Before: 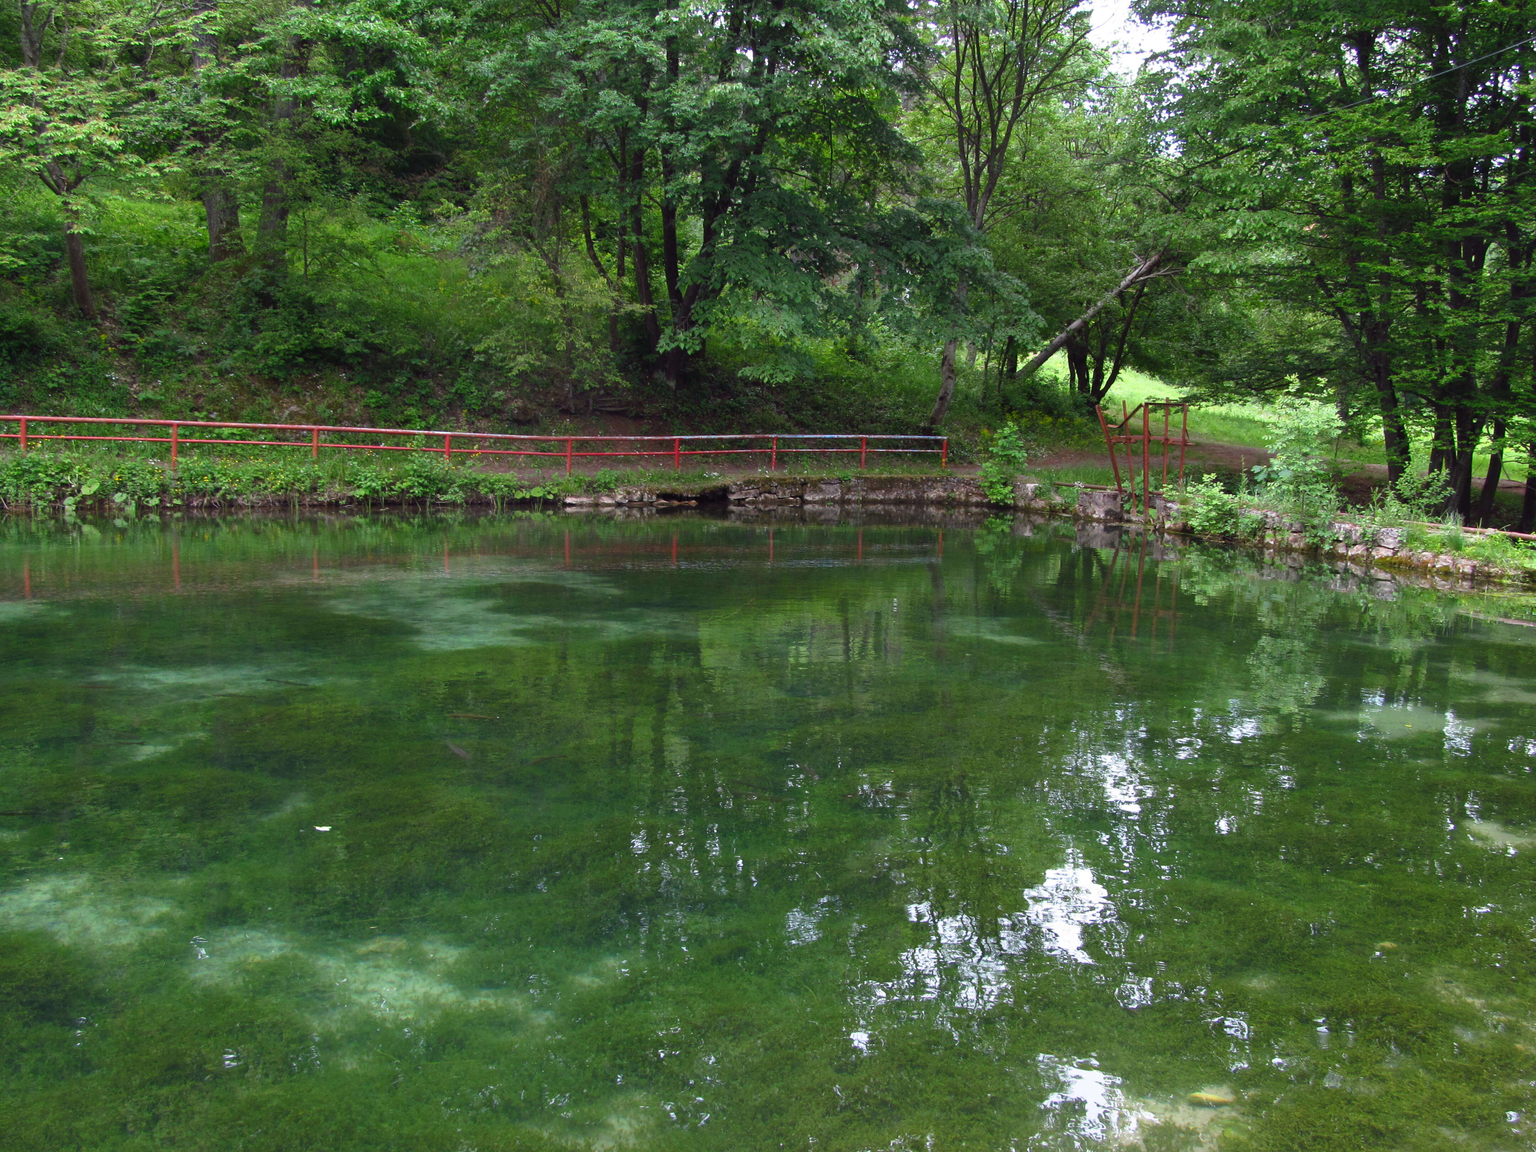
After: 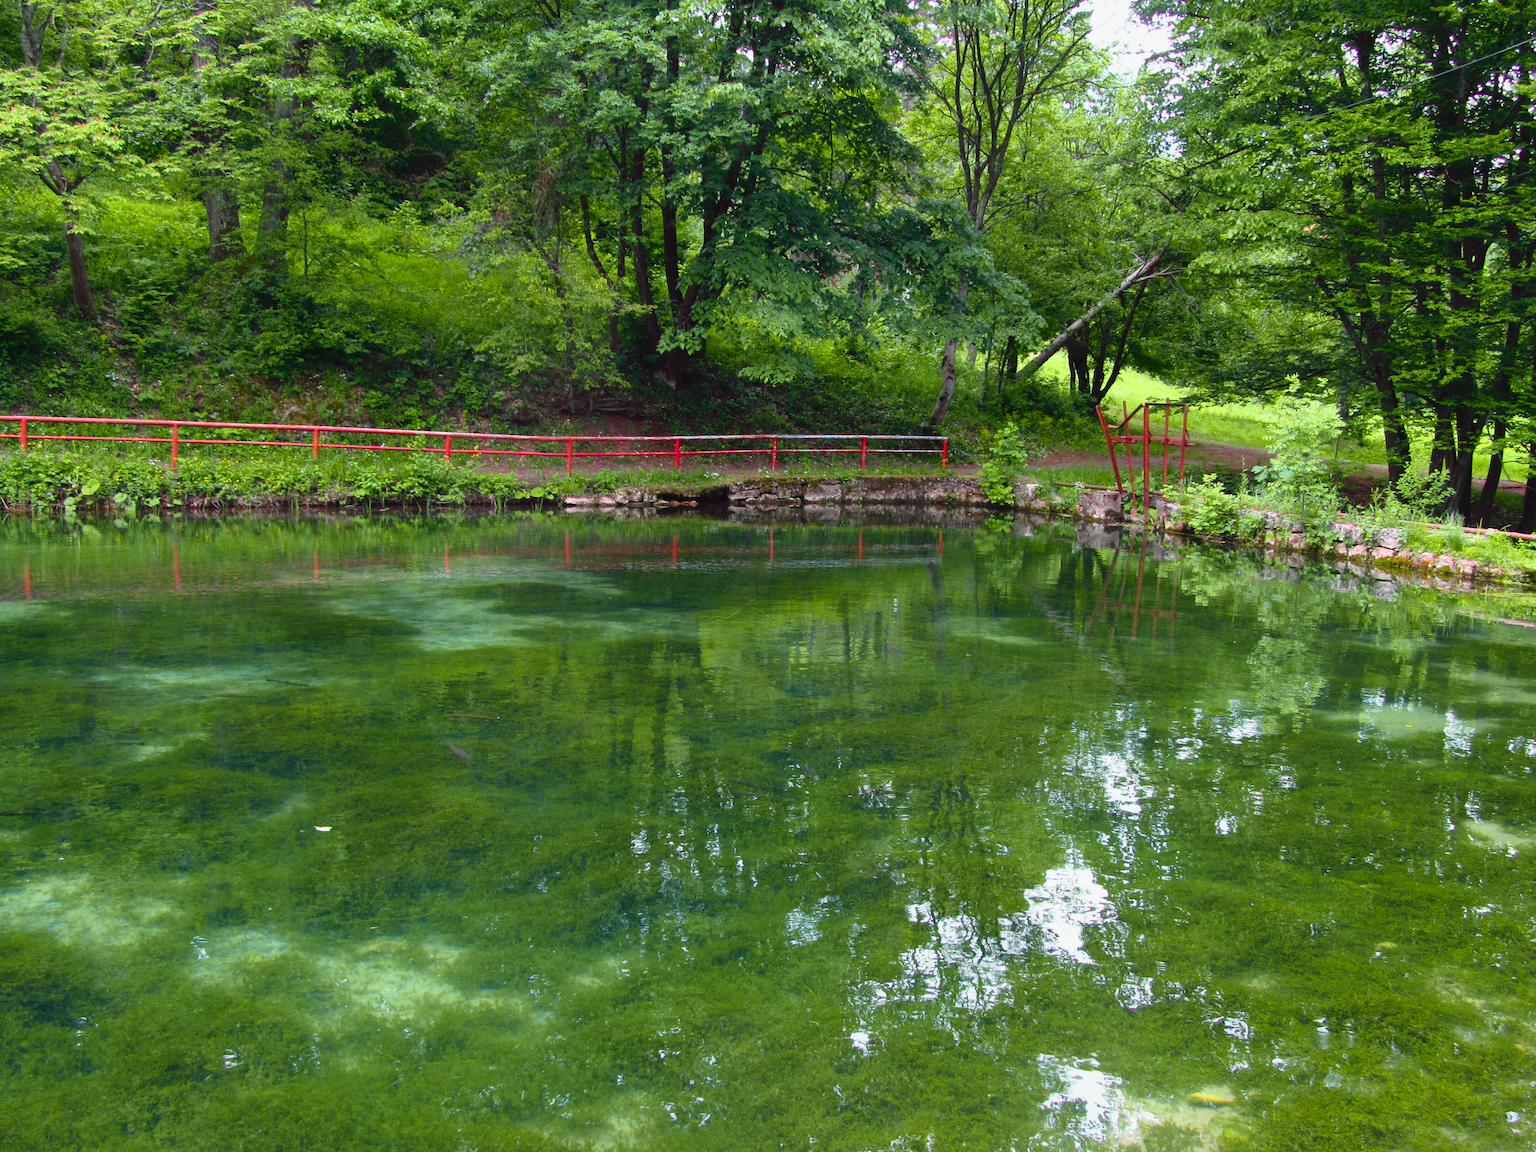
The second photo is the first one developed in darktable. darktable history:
tone curve: curves: ch0 [(0, 0.012) (0.144, 0.137) (0.326, 0.386) (0.489, 0.573) (0.656, 0.763) (0.849, 0.902) (1, 0.974)]; ch1 [(0, 0) (0.366, 0.367) (0.475, 0.453) (0.494, 0.493) (0.504, 0.497) (0.544, 0.579) (0.562, 0.619) (0.622, 0.694) (1, 1)]; ch2 [(0, 0) (0.333, 0.346) (0.375, 0.375) (0.424, 0.43) (0.476, 0.492) (0.502, 0.503) (0.533, 0.541) (0.572, 0.615) (0.605, 0.656) (0.641, 0.709) (1, 1)], color space Lab, independent channels, preserve colors none
